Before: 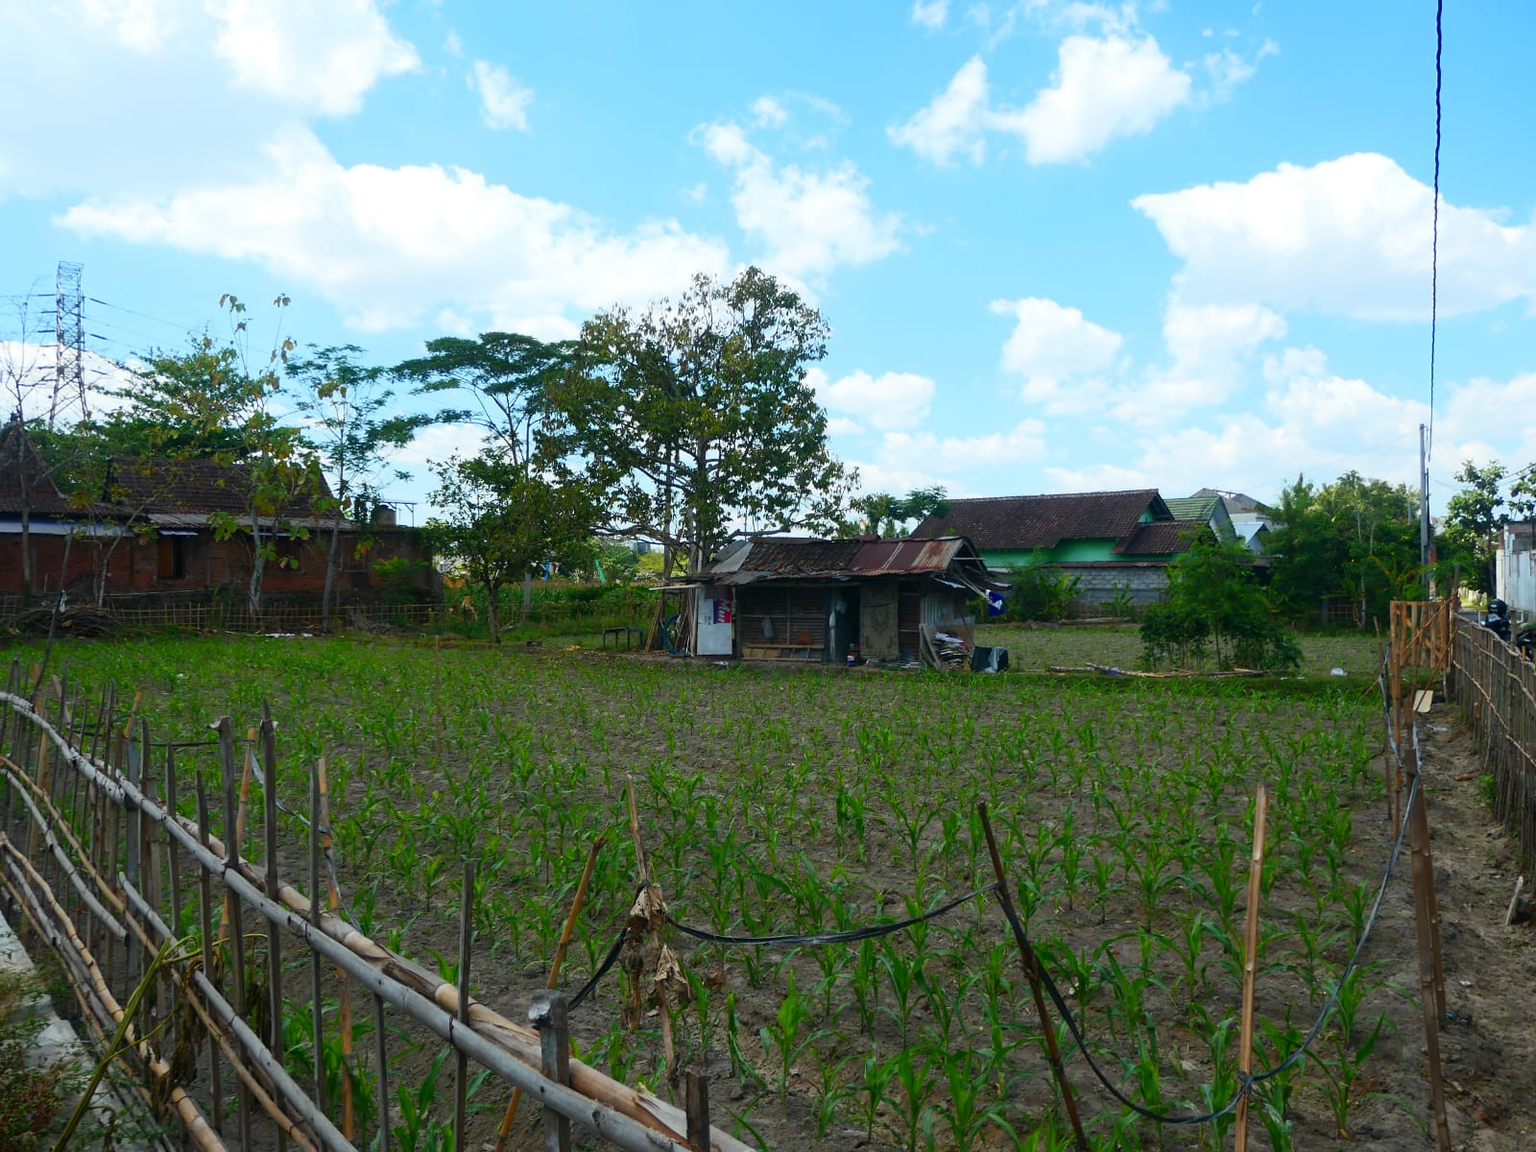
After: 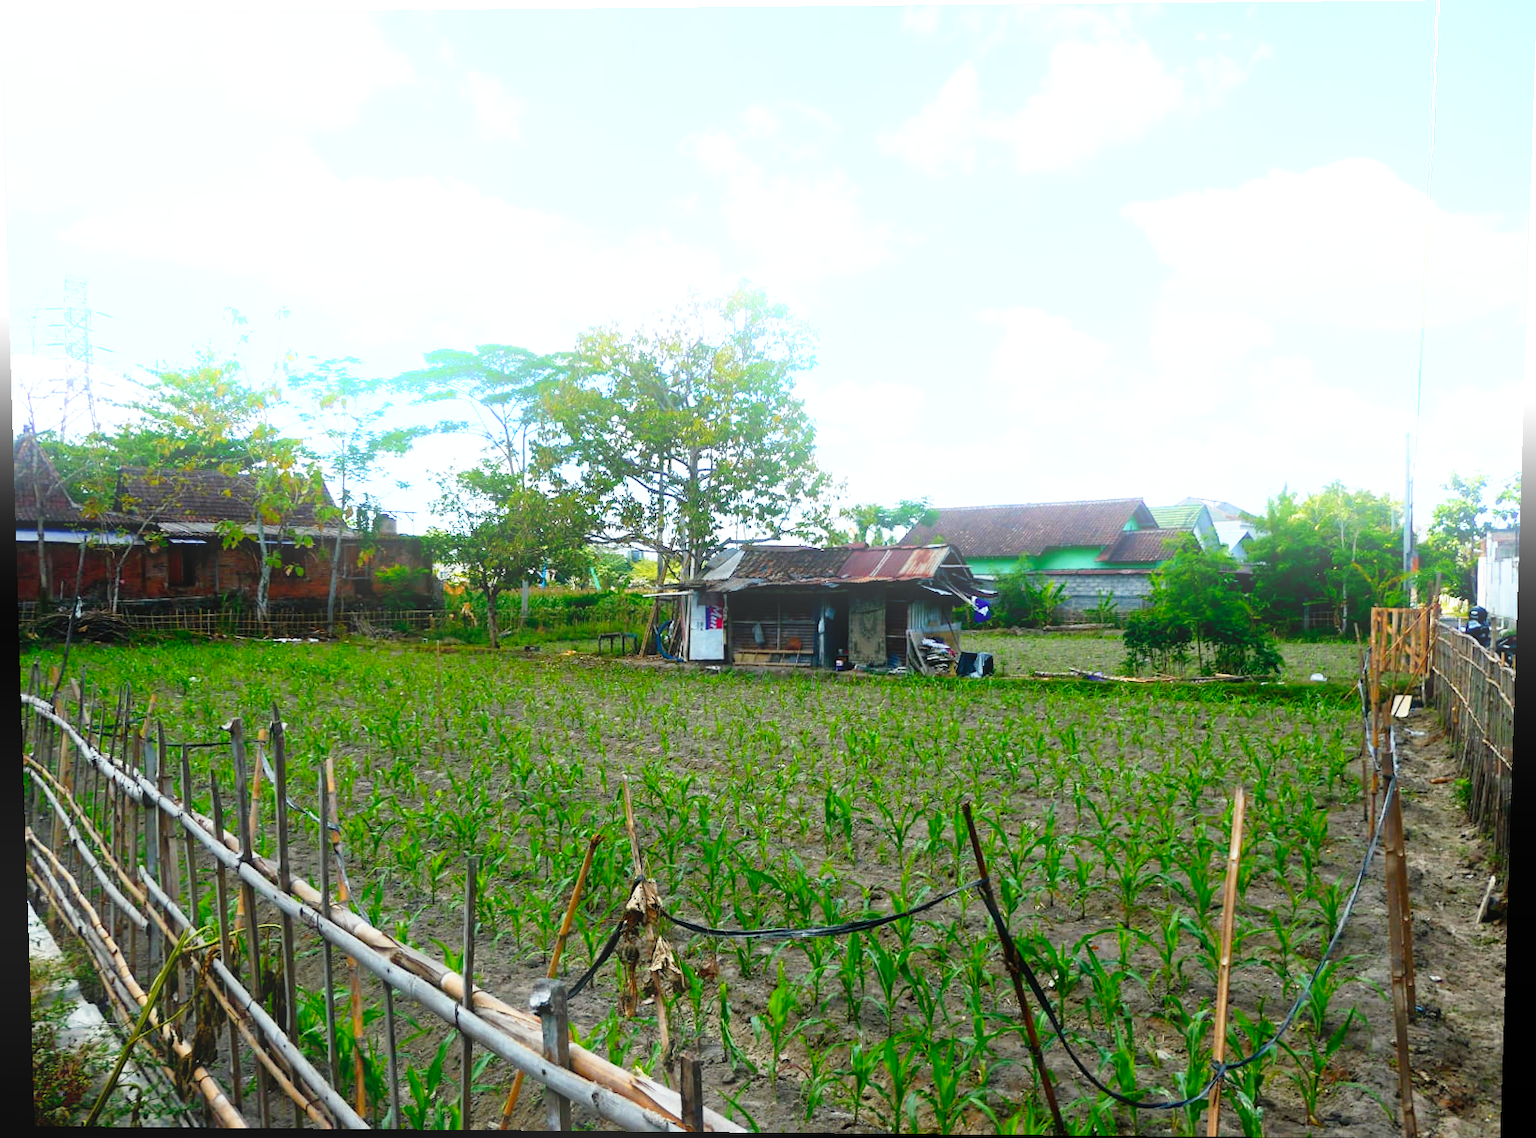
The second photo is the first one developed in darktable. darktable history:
bloom: on, module defaults
rotate and perspective: lens shift (vertical) 0.048, lens shift (horizontal) -0.024, automatic cropping off
base curve: curves: ch0 [(0, 0) (0.012, 0.01) (0.073, 0.168) (0.31, 0.711) (0.645, 0.957) (1, 1)], preserve colors none
